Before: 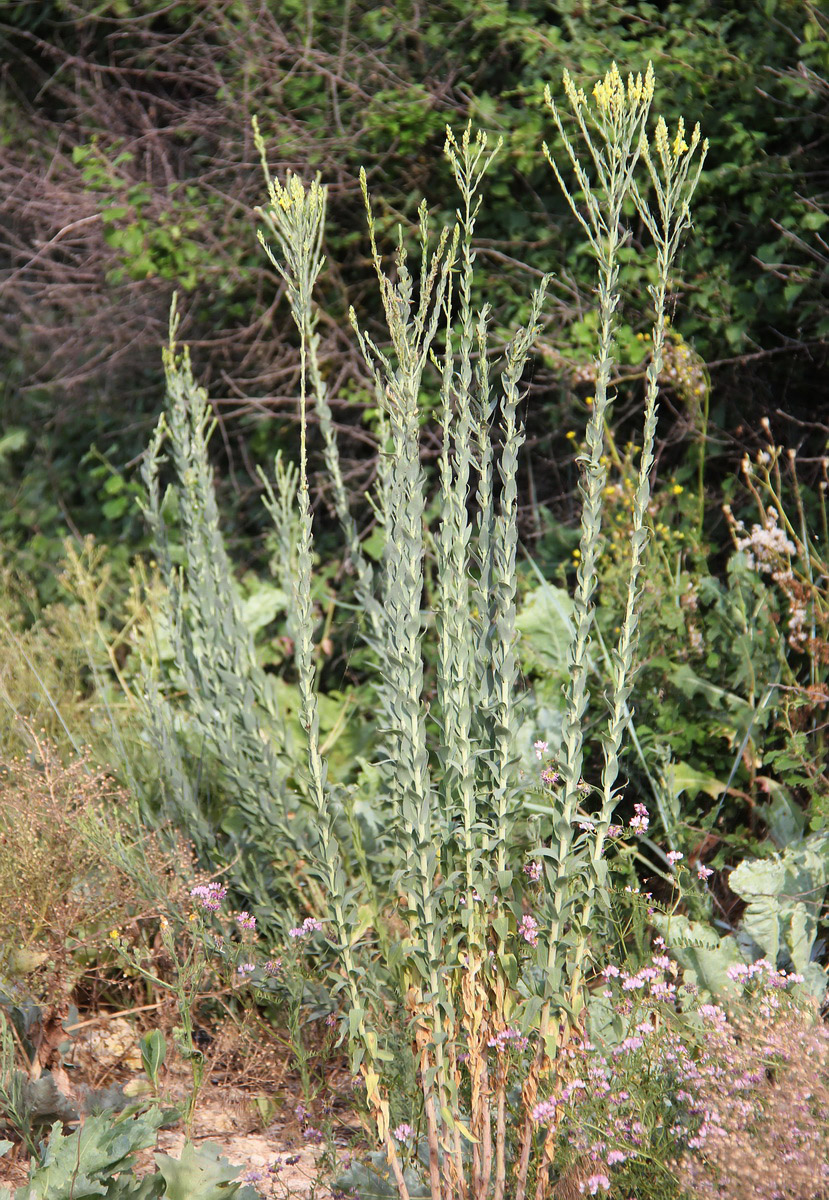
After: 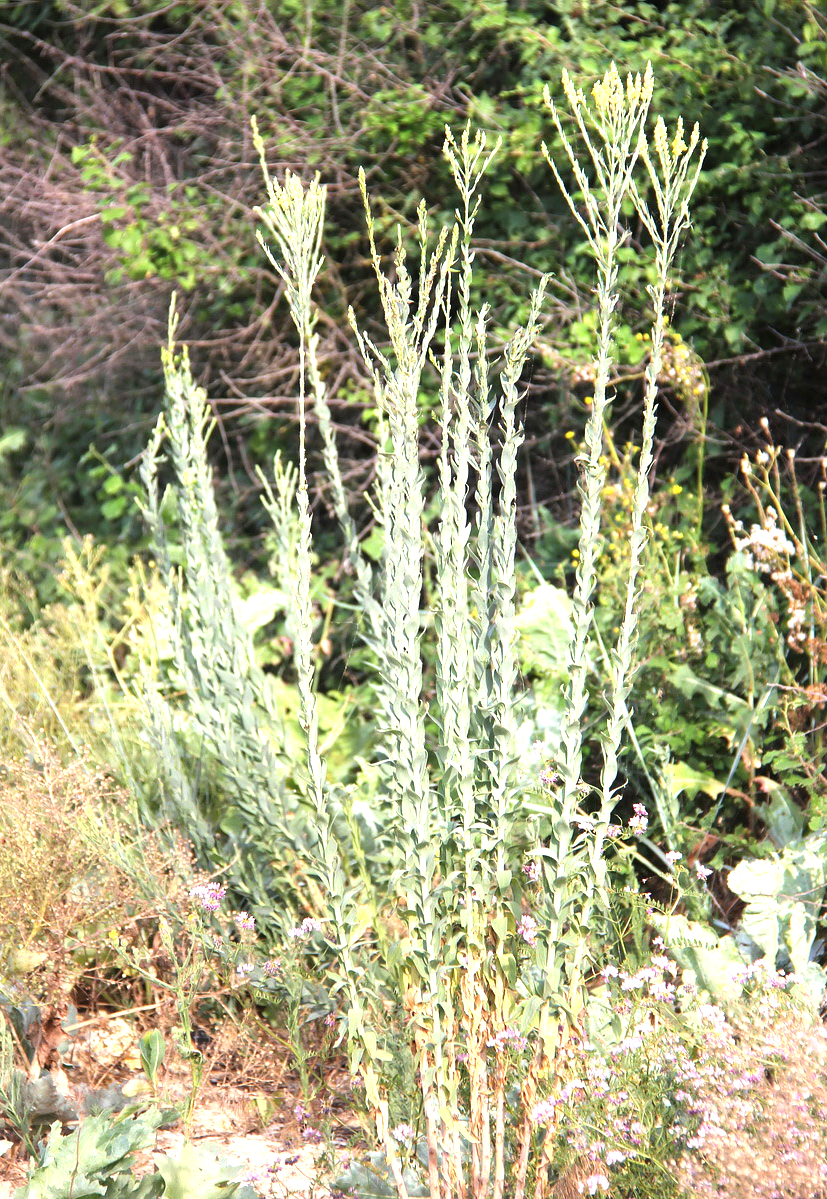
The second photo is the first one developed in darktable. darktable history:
exposure: black level correction 0, exposure 1.107 EV, compensate exposure bias true, compensate highlight preservation false
crop and rotate: left 0.127%, bottom 0.014%
